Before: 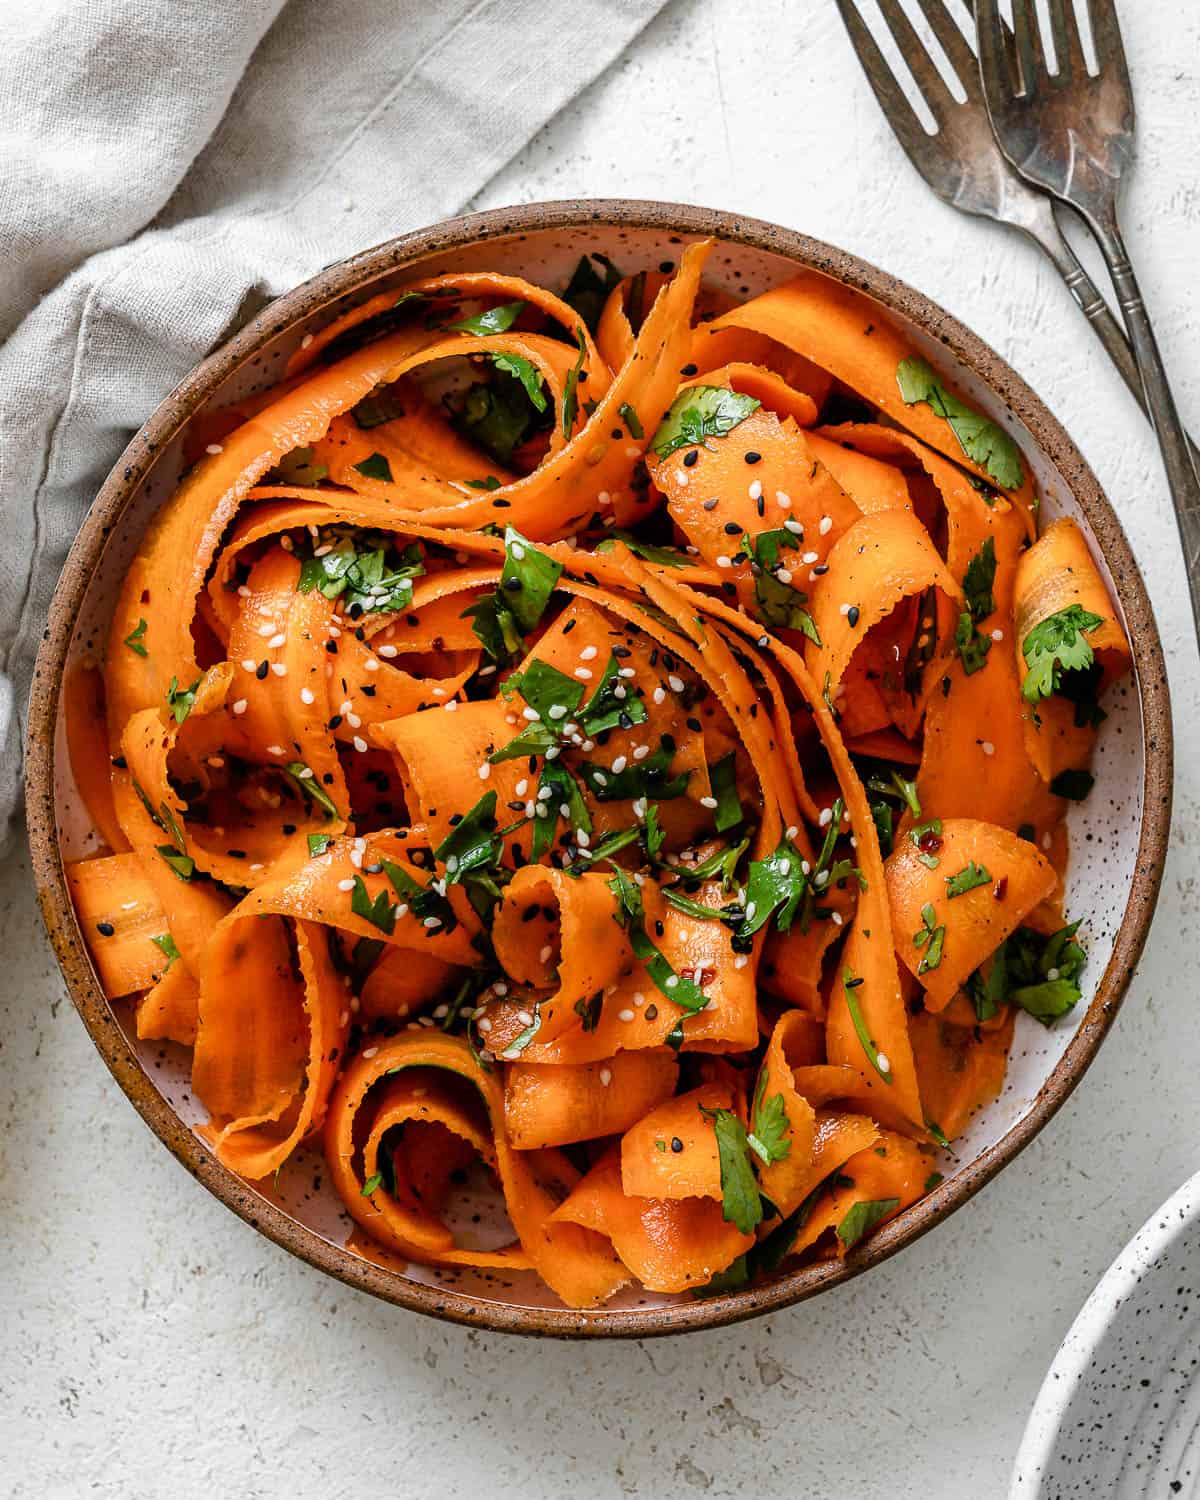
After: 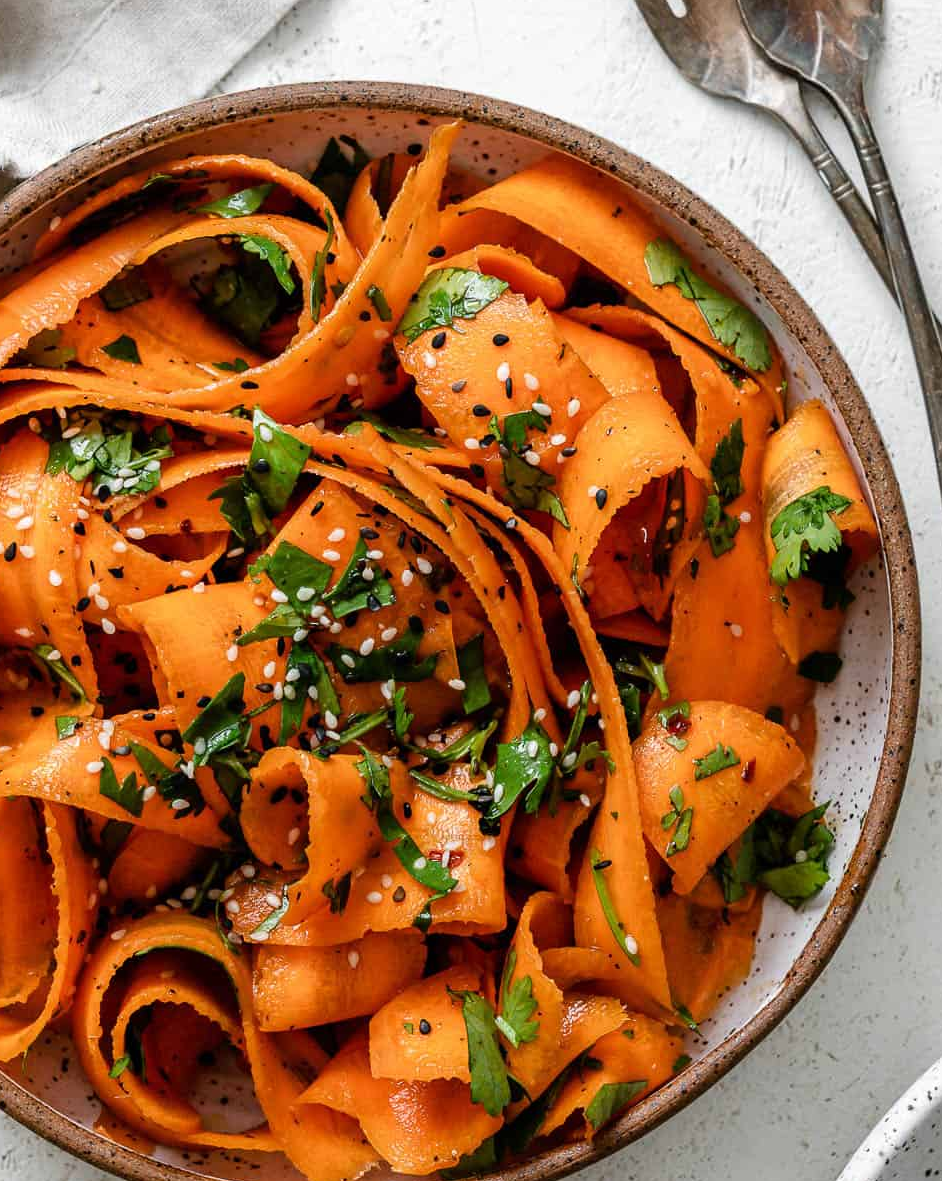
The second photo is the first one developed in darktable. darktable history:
crop and rotate: left 21.075%, top 7.922%, right 0.411%, bottom 13.32%
